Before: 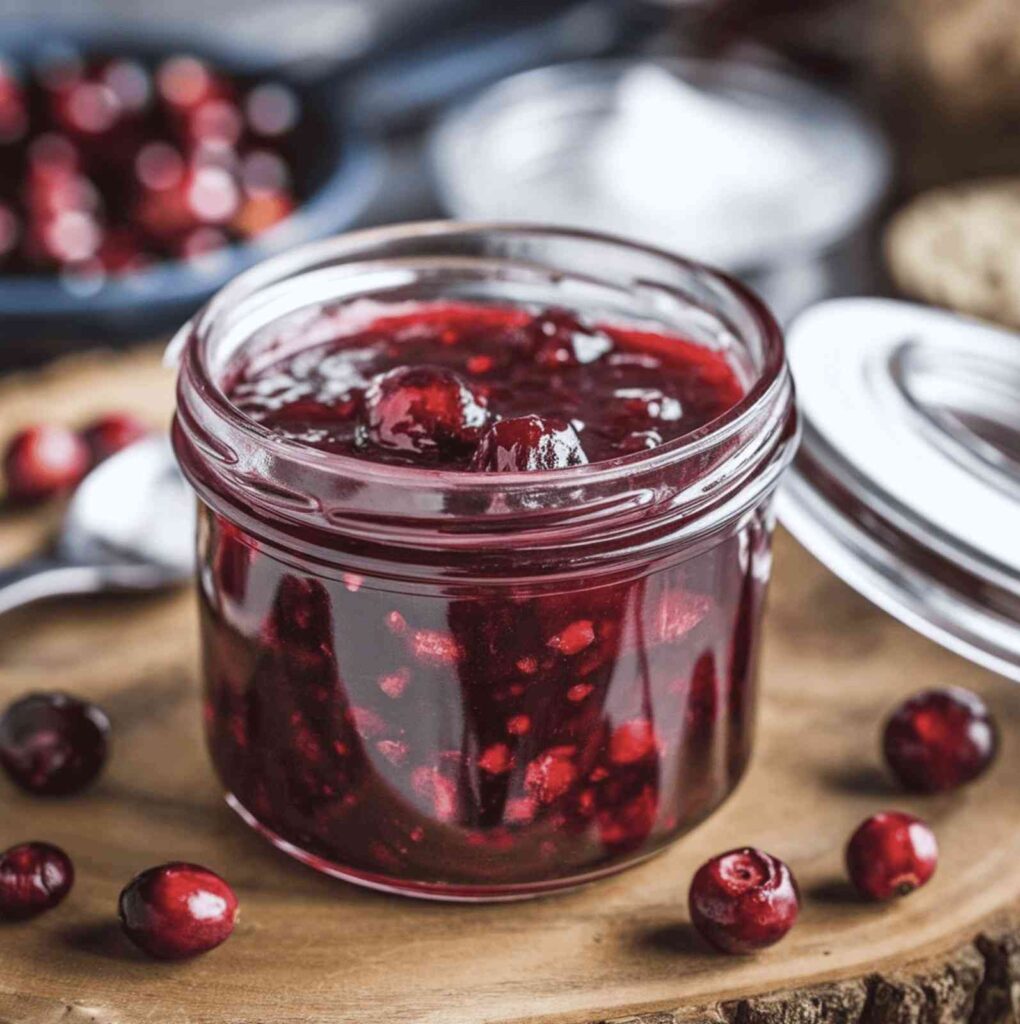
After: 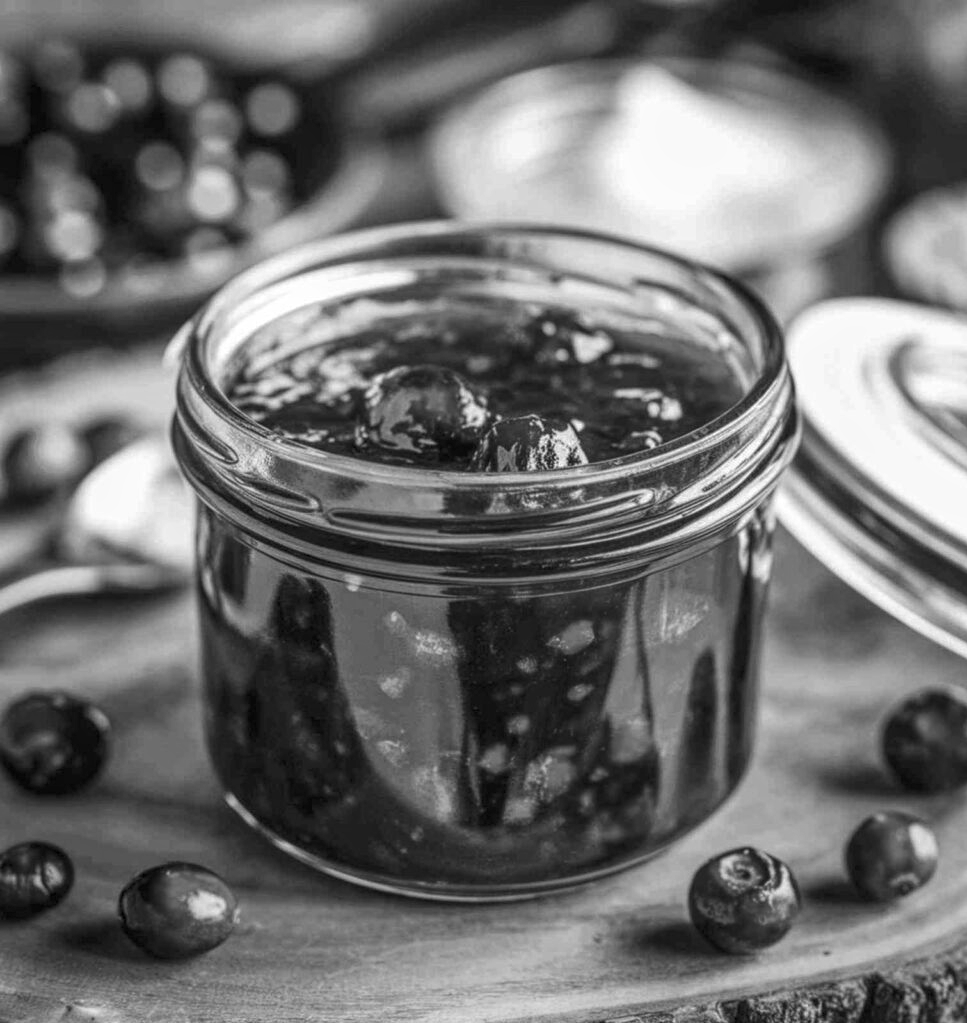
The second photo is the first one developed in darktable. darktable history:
contrast brightness saturation: saturation -0.05
monochrome: a 14.95, b -89.96
crop and rotate: right 5.167%
local contrast: highlights 99%, shadows 86%, detail 160%, midtone range 0.2
